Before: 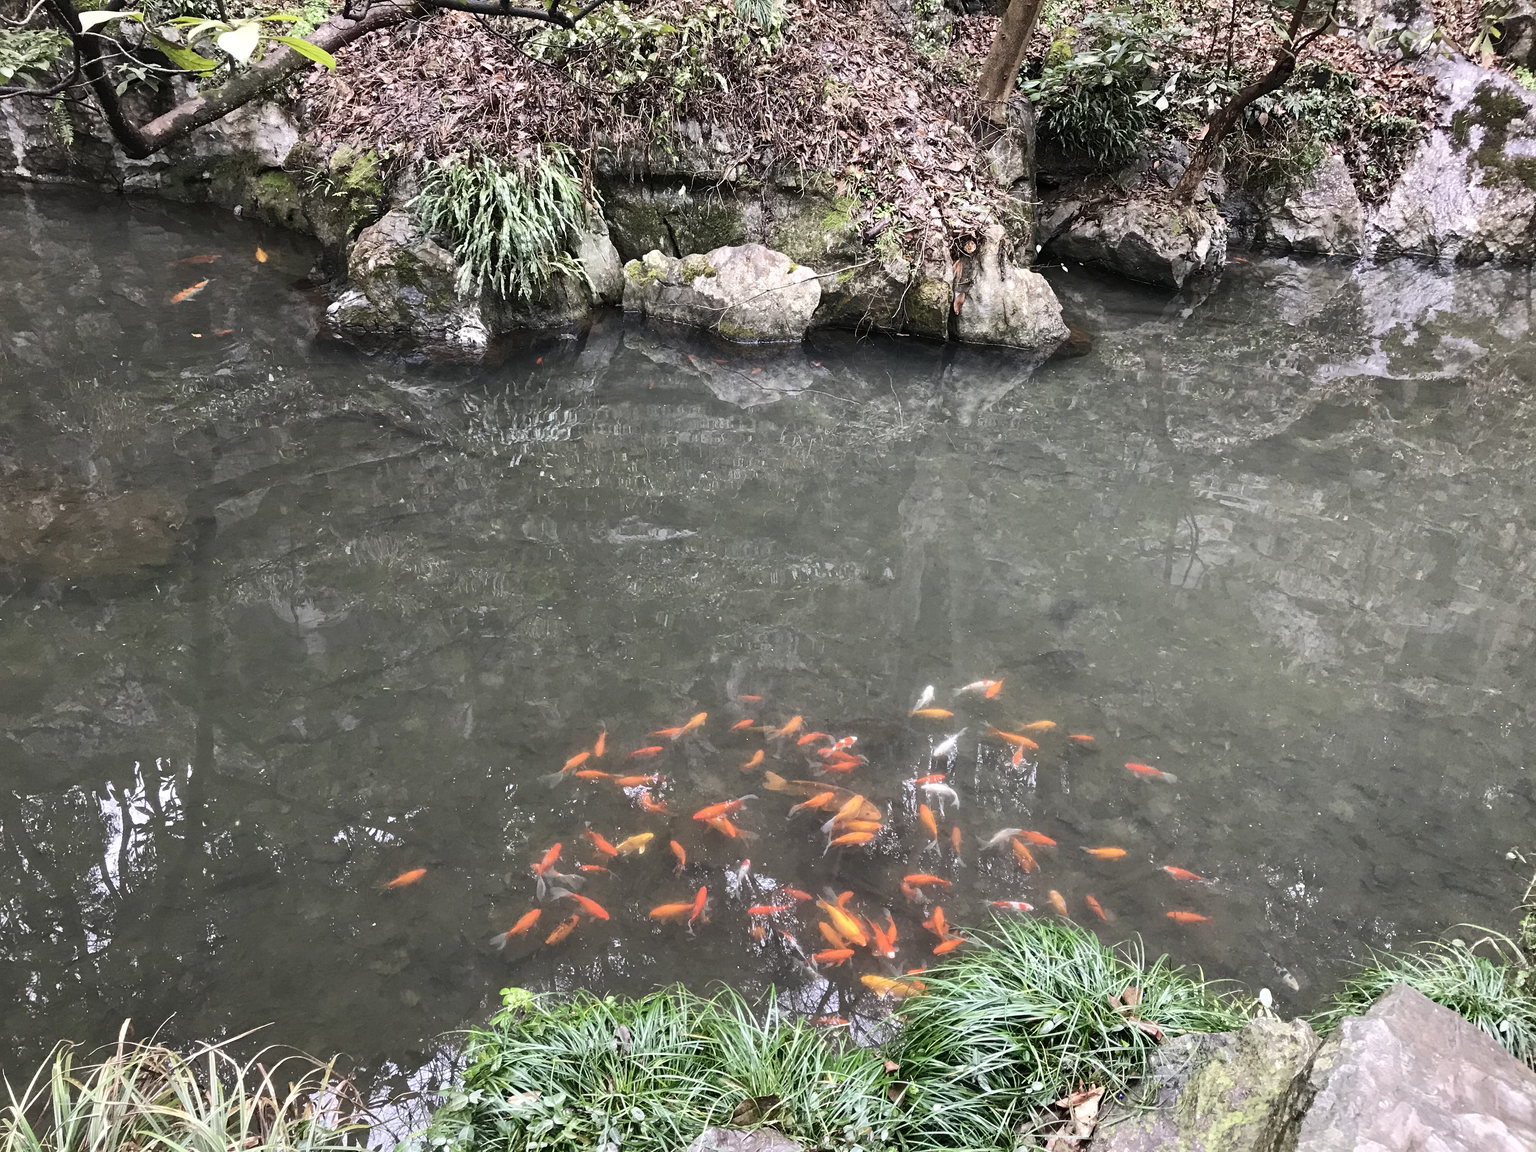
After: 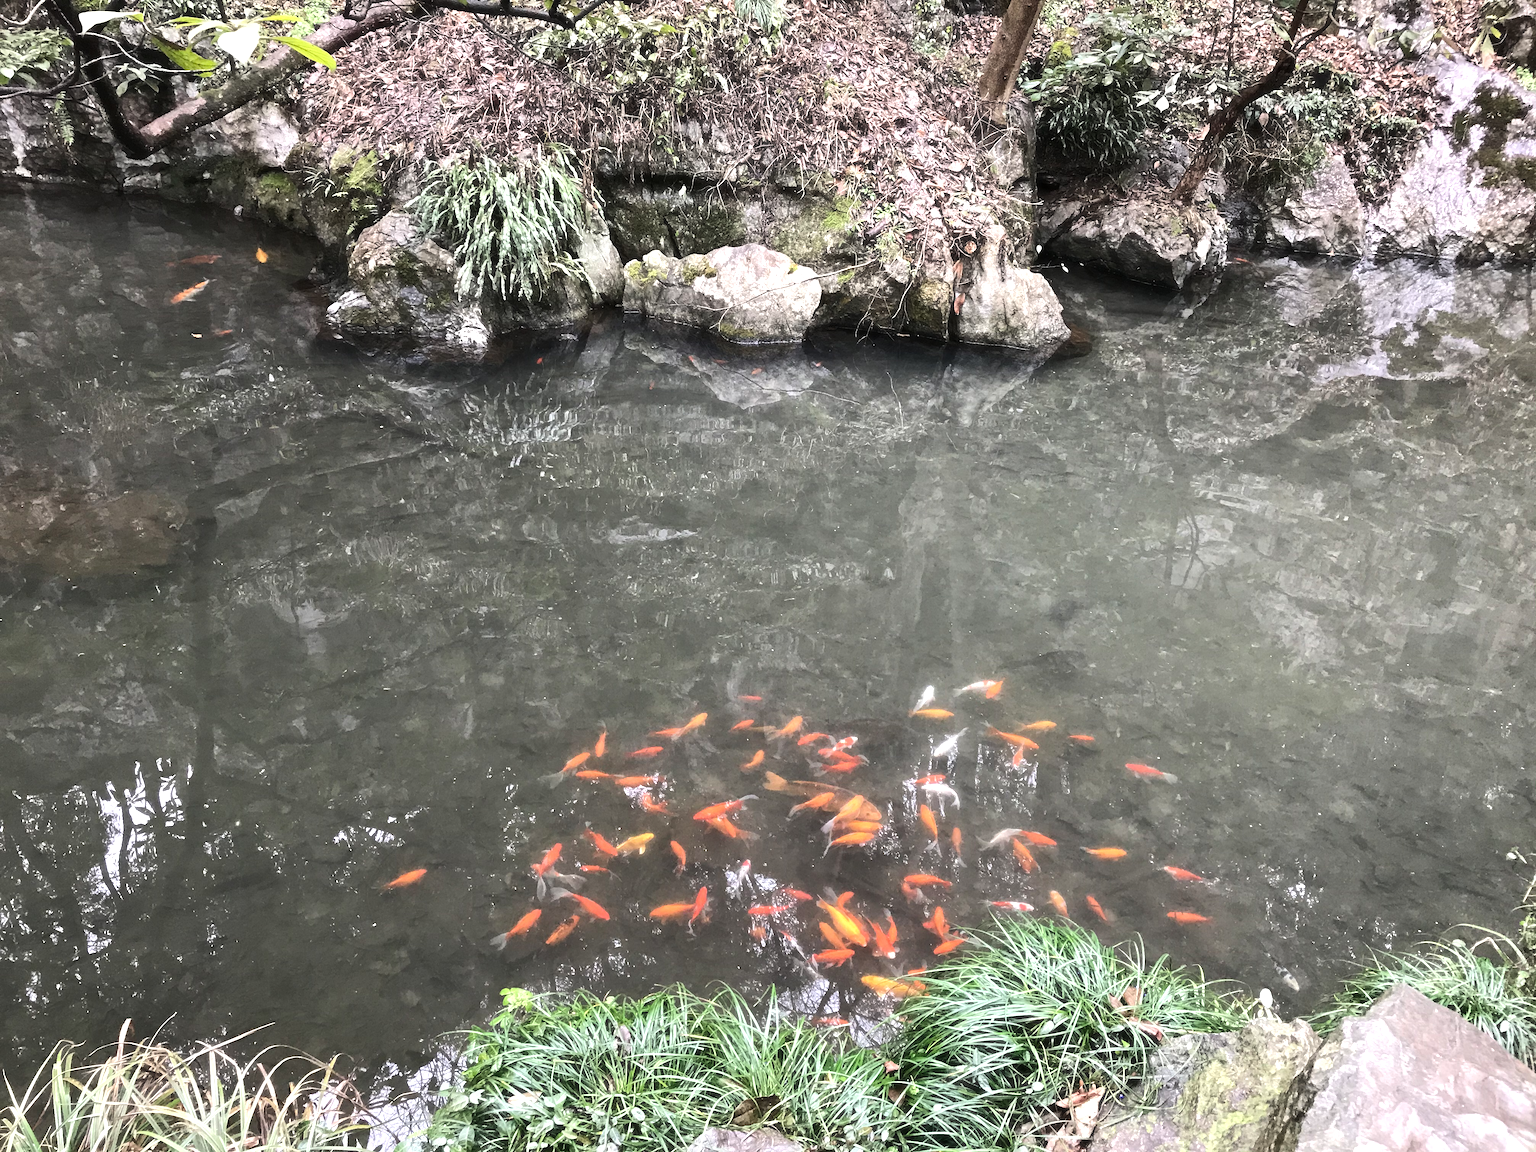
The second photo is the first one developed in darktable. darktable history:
tone equalizer: -8 EV -0.417 EV, -7 EV -0.389 EV, -6 EV -0.333 EV, -5 EV -0.222 EV, -3 EV 0.222 EV, -2 EV 0.333 EV, -1 EV 0.389 EV, +0 EV 0.417 EV, edges refinement/feathering 500, mask exposure compensation -1.57 EV, preserve details no
haze removal: strength -0.1, adaptive false
